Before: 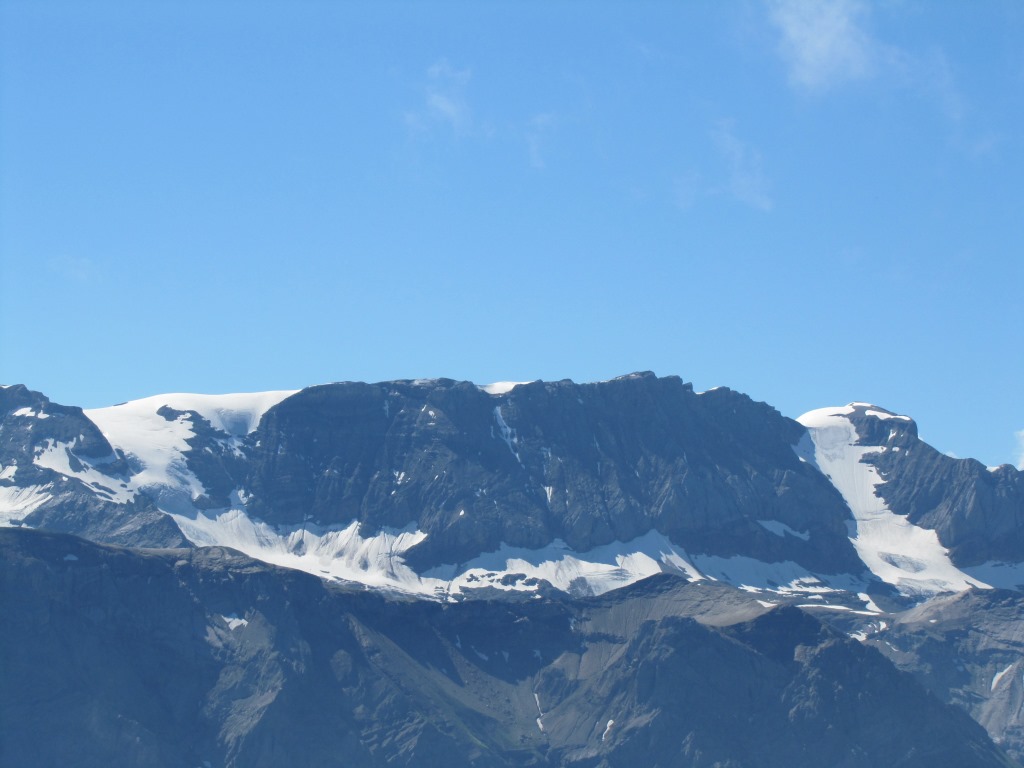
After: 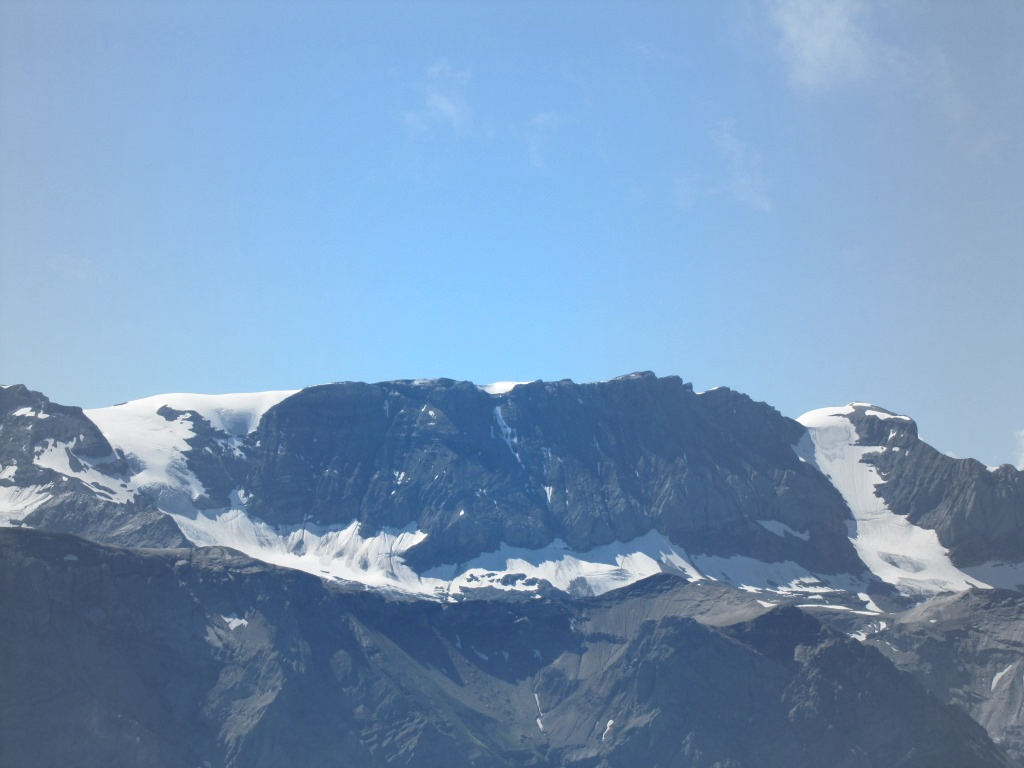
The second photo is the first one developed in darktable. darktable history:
exposure: exposure 0.197 EV, compensate highlight preservation false
vignetting: fall-off start 18.21%, fall-off radius 137.95%, brightness -0.207, center (-0.078, 0.066), width/height ratio 0.62, shape 0.59
